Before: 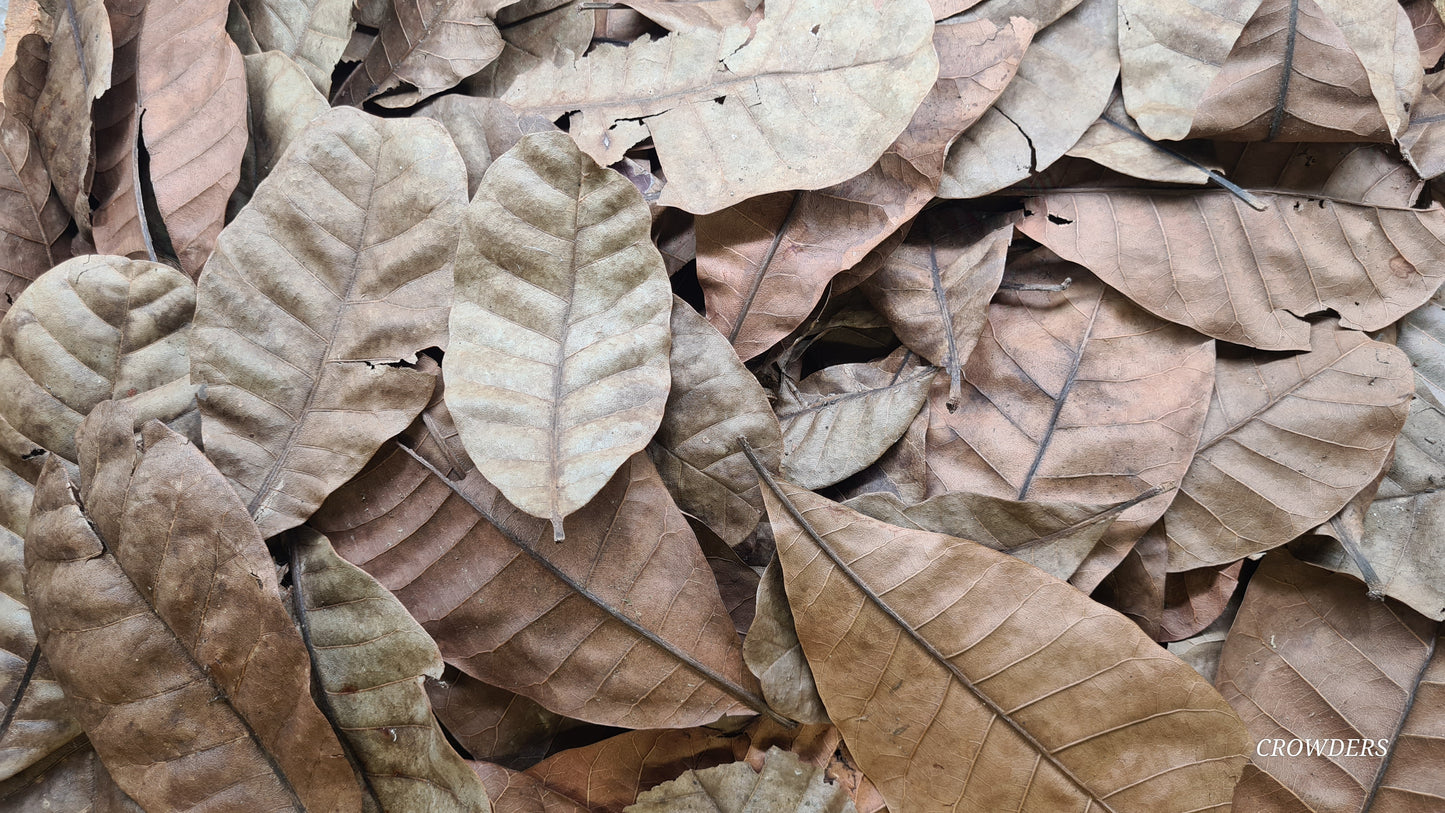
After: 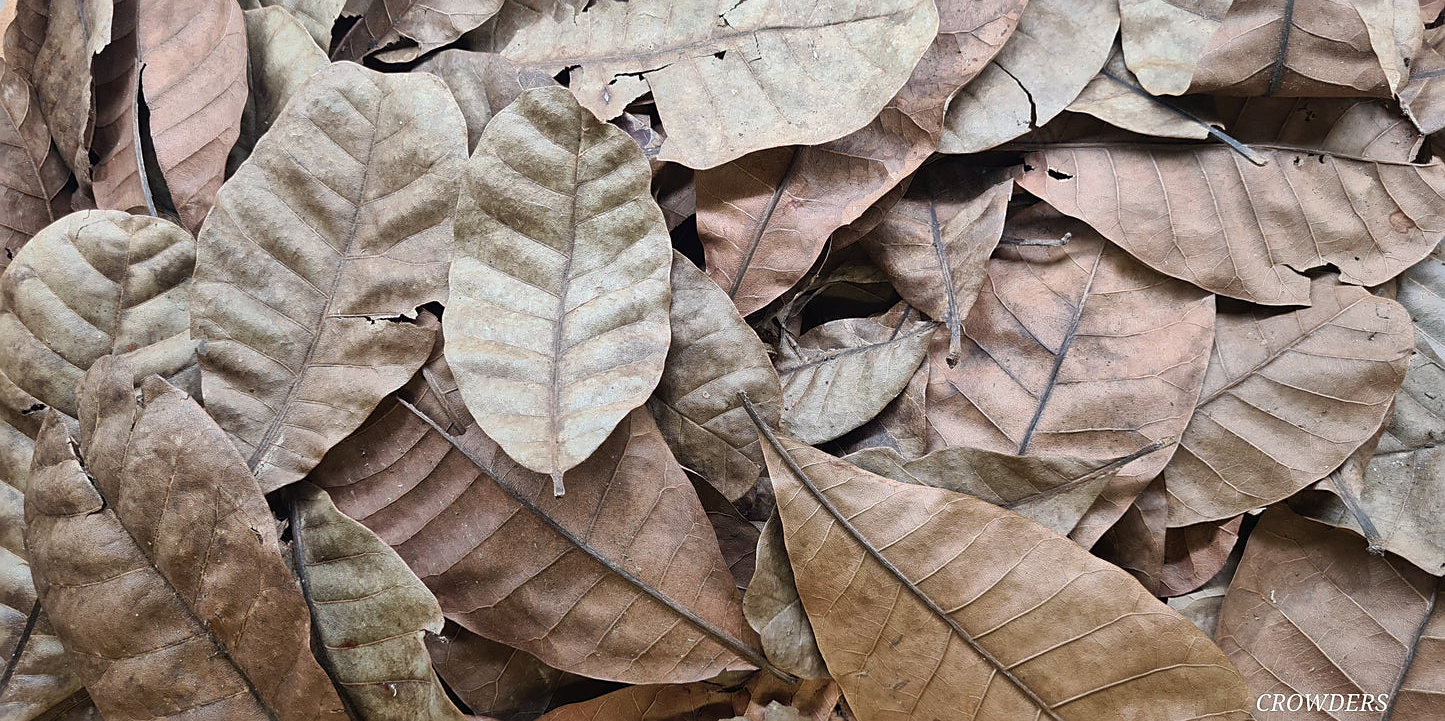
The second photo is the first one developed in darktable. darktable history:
sharpen: radius 1.864, amount 0.398, threshold 1.271
crop and rotate: top 5.609%, bottom 5.609%
shadows and highlights: shadows 40, highlights -54, highlights color adjustment 46%, low approximation 0.01, soften with gaussian
